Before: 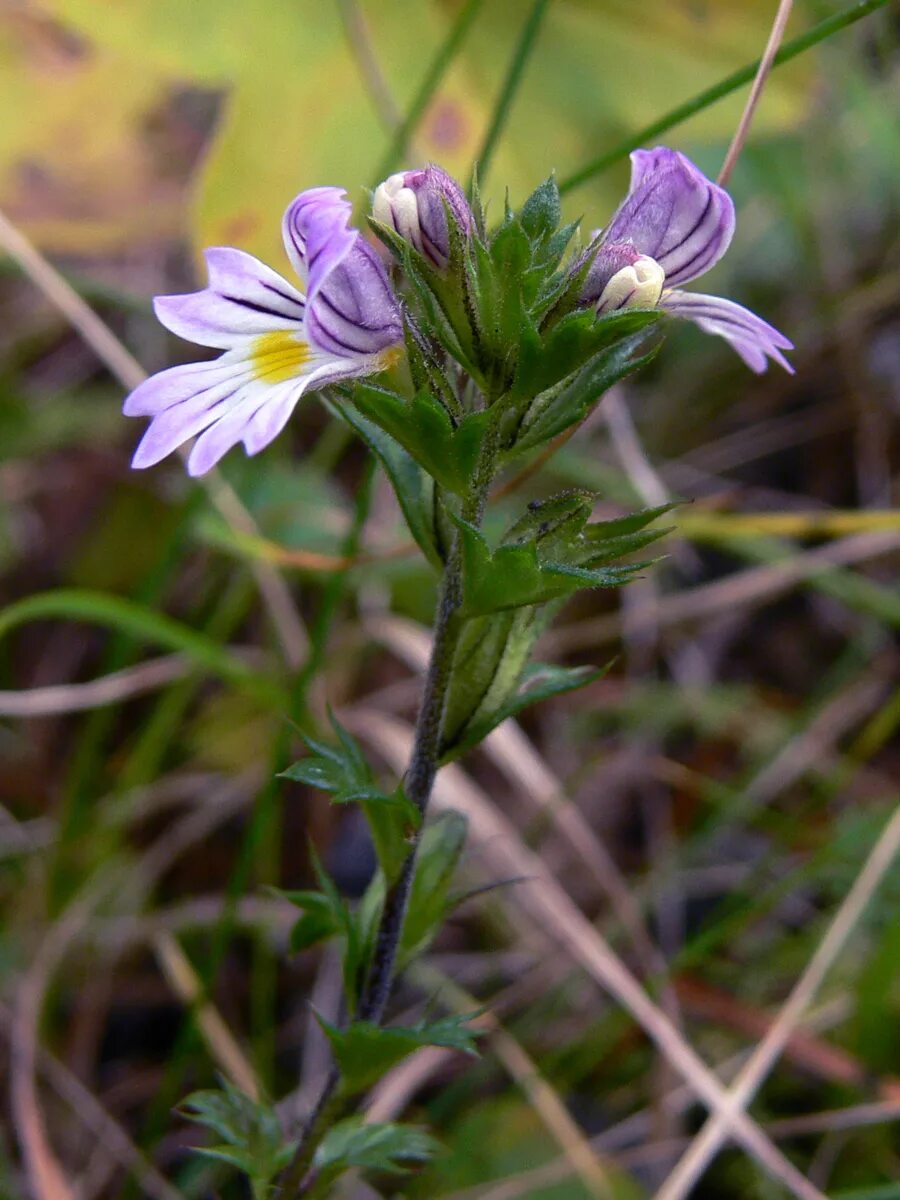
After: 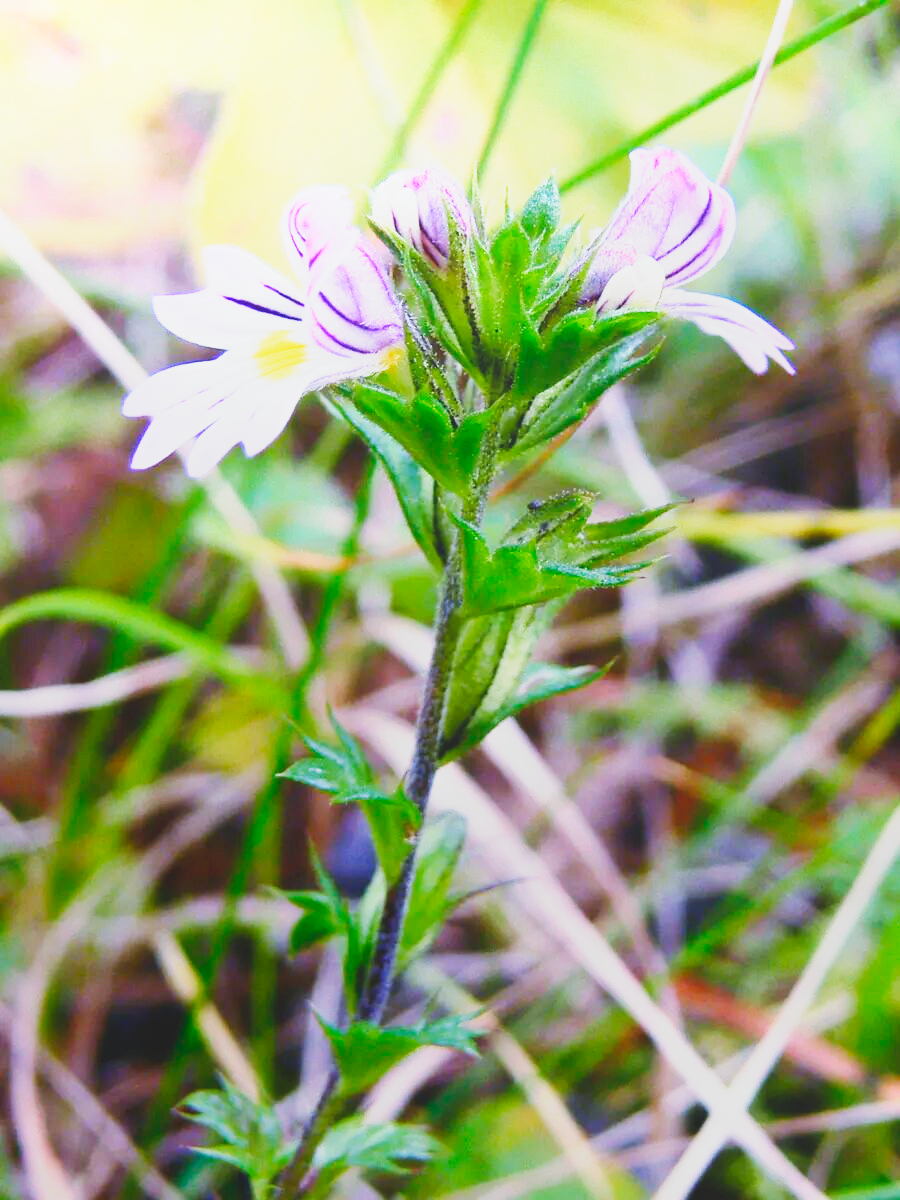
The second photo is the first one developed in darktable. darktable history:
exposure: exposure 1 EV, compensate highlight preservation false
color calibration: illuminant custom, x 0.368, y 0.373, temperature 4345.66 K
base curve: curves: ch0 [(0, 0) (0.007, 0.004) (0.027, 0.03) (0.046, 0.07) (0.207, 0.54) (0.442, 0.872) (0.673, 0.972) (1, 1)], preserve colors none
local contrast: detail 71%
